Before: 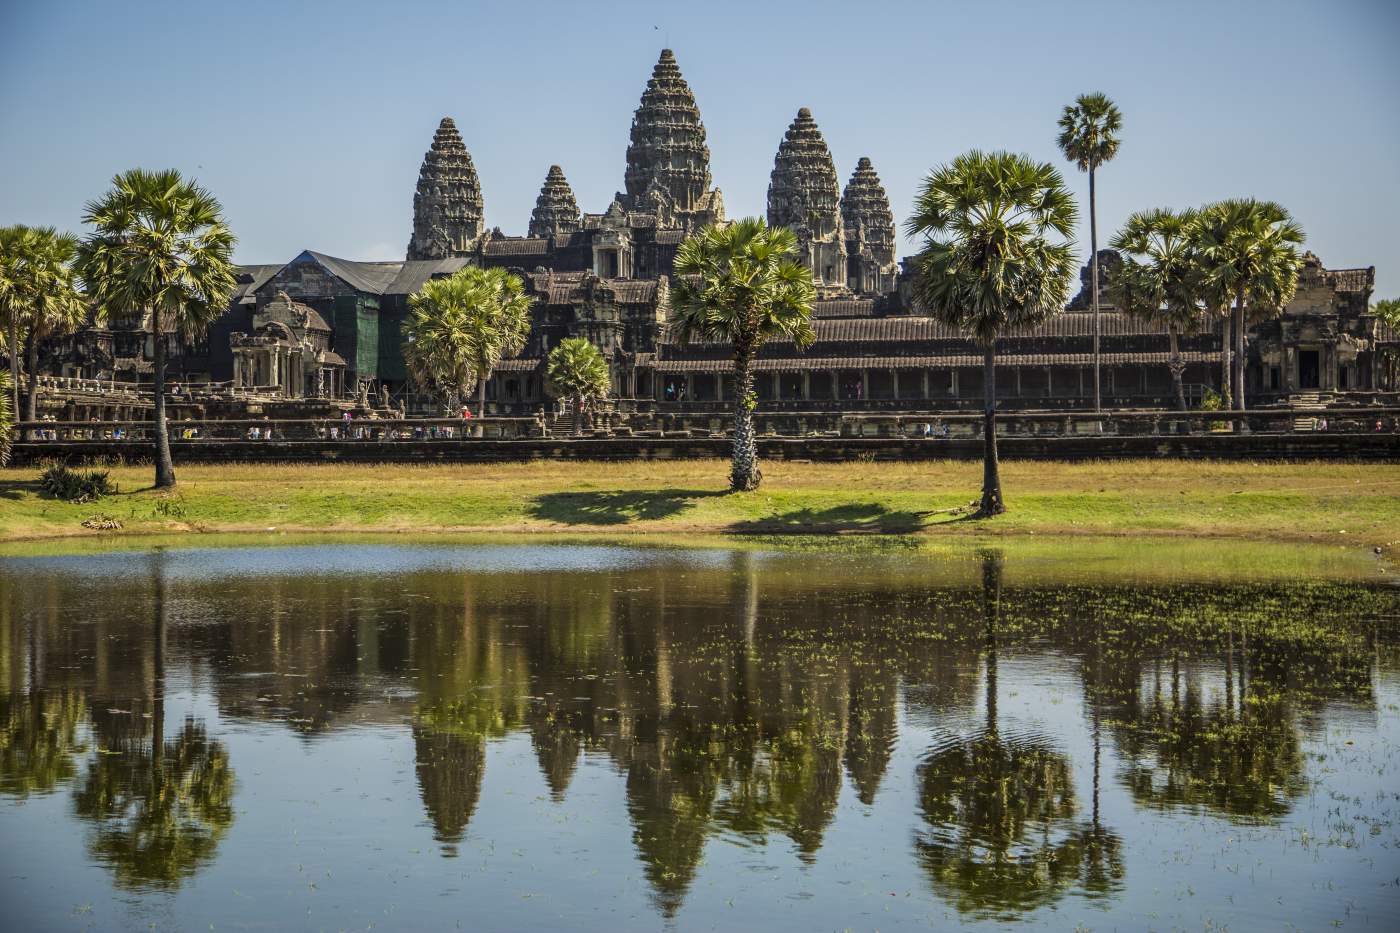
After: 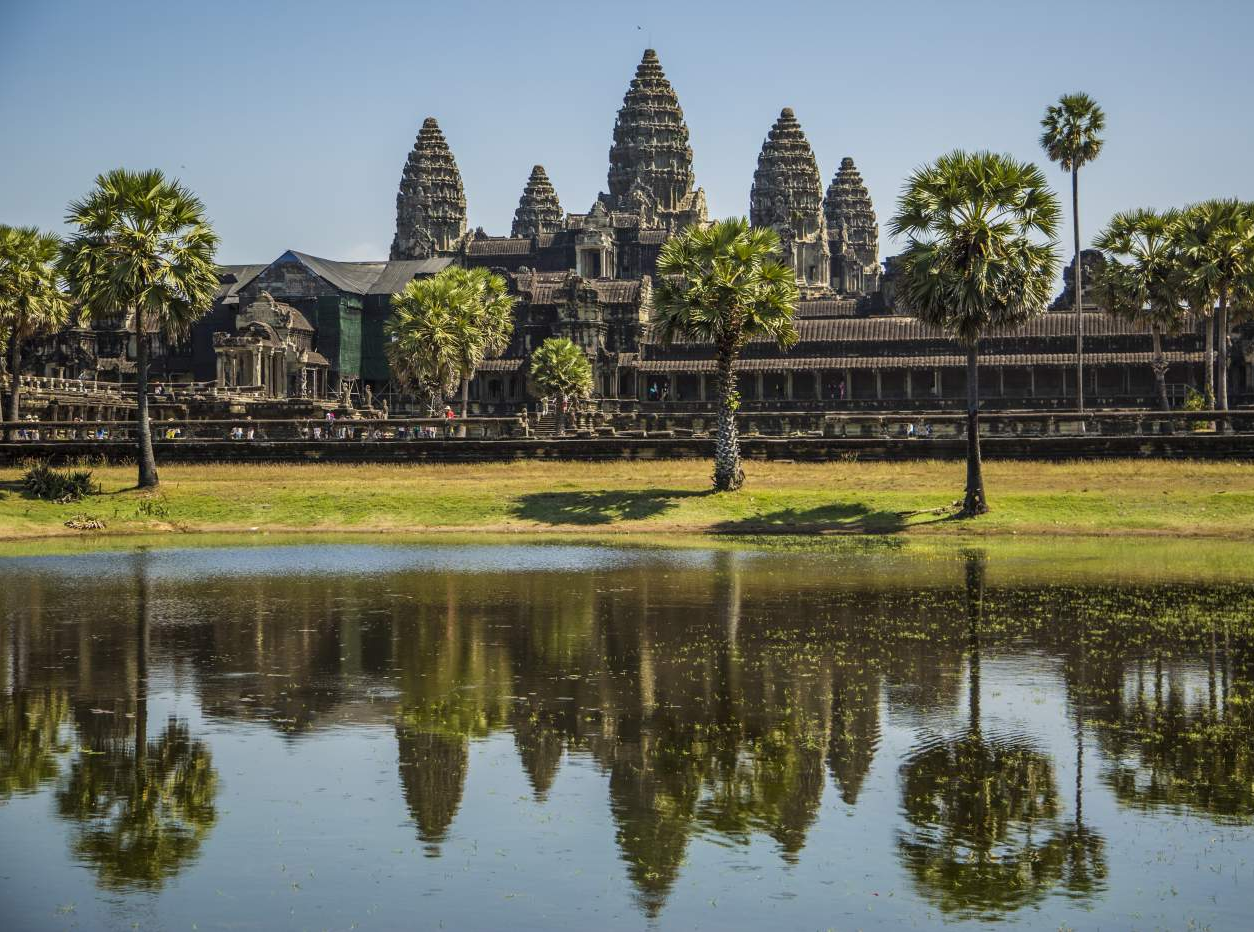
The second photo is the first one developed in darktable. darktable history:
crop and rotate: left 1.278%, right 9.089%
